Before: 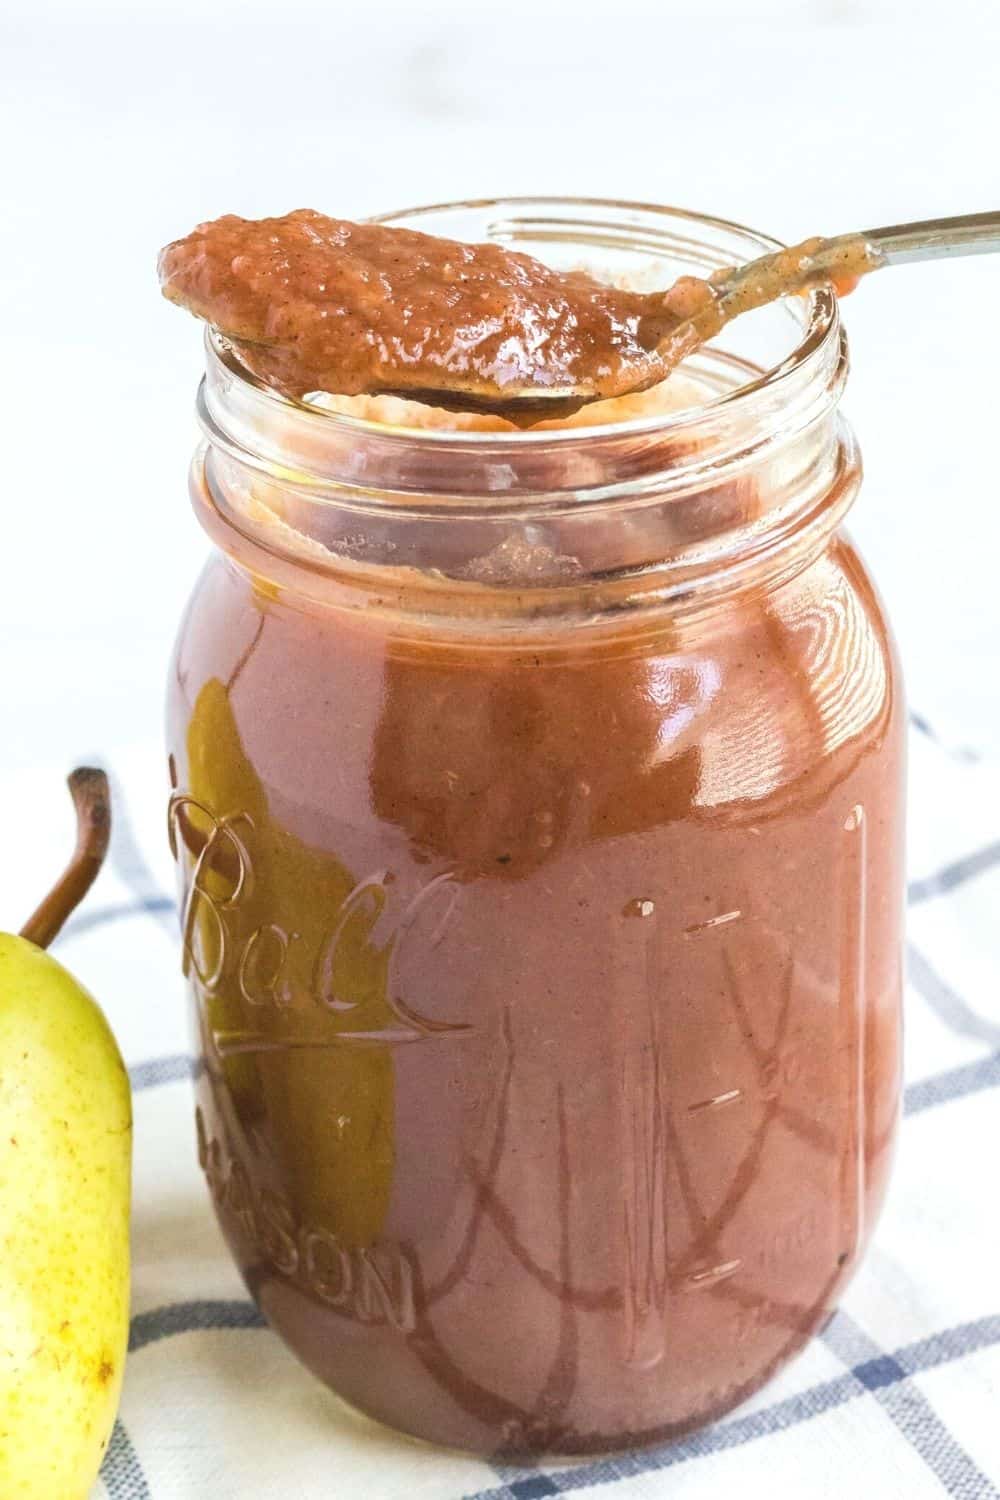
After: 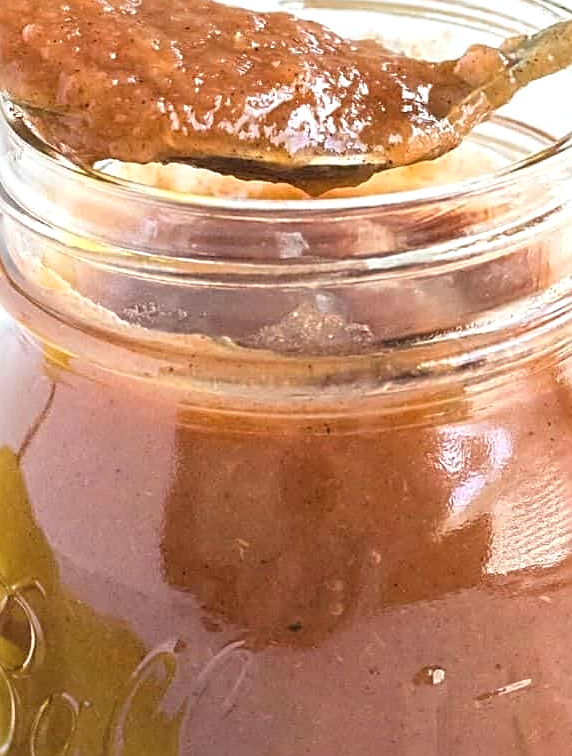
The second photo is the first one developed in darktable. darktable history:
exposure: black level correction 0.001, exposure 0.14 EV, compensate highlight preservation false
crop: left 20.932%, top 15.471%, right 21.848%, bottom 34.081%
sharpen: radius 2.531, amount 0.628
